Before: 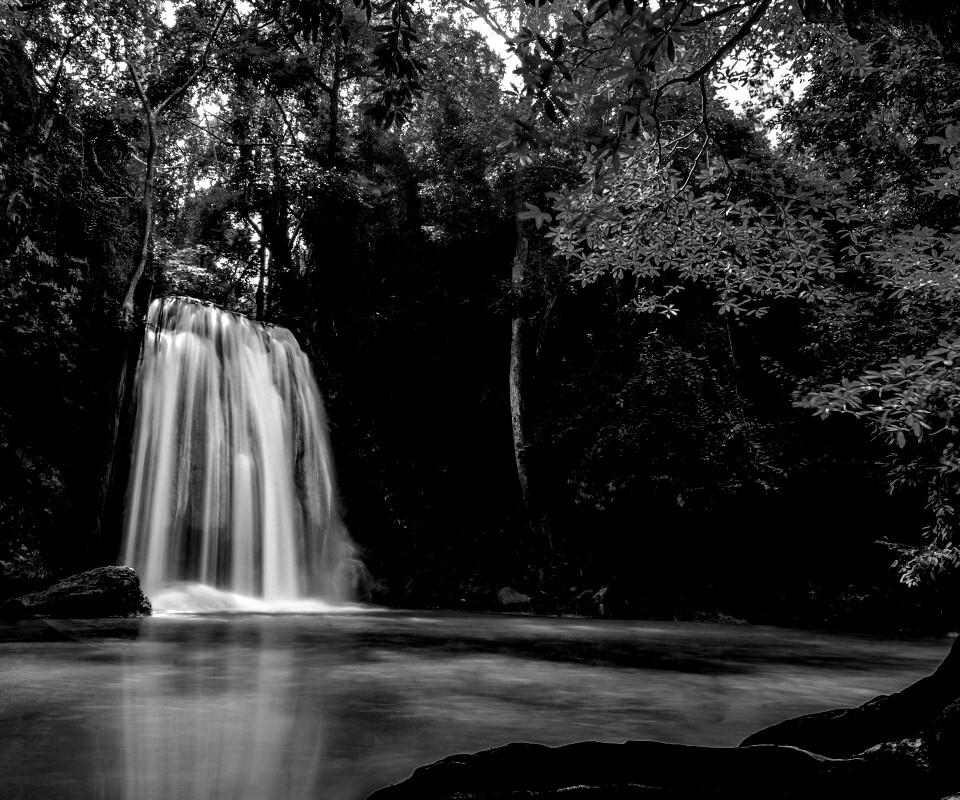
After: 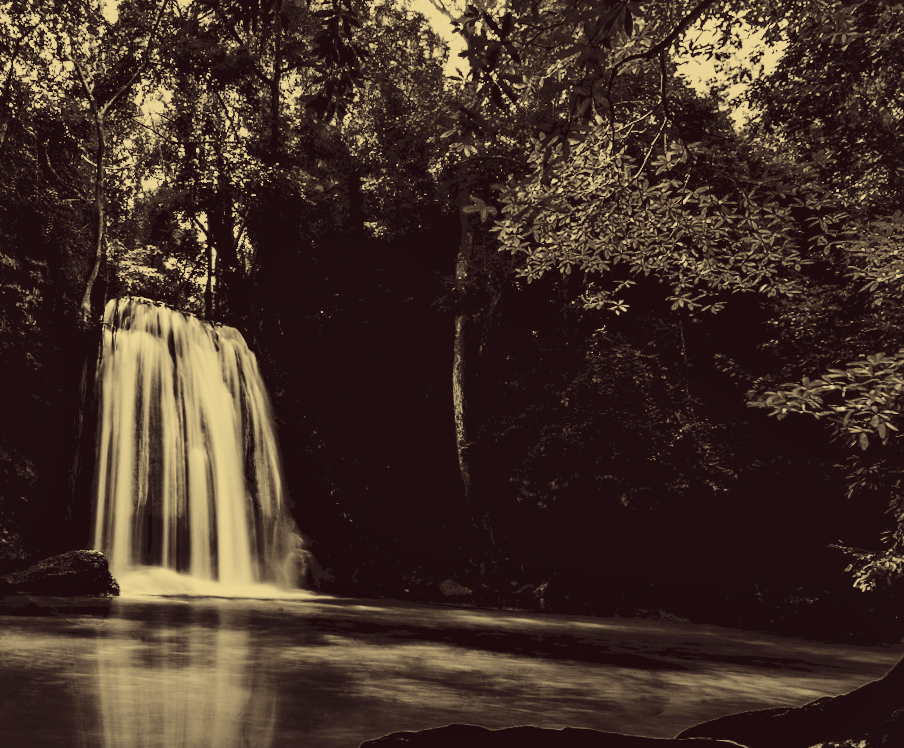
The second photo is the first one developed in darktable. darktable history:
crop and rotate: left 0.126%
contrast brightness saturation: saturation 0.1
filmic rgb: black relative exposure -6.82 EV, white relative exposure 5.89 EV, hardness 2.71
rotate and perspective: rotation 0.062°, lens shift (vertical) 0.115, lens shift (horizontal) -0.133, crop left 0.047, crop right 0.94, crop top 0.061, crop bottom 0.94
tone curve: curves: ch0 [(0, 0) (0.003, 0.108) (0.011, 0.113) (0.025, 0.113) (0.044, 0.121) (0.069, 0.132) (0.1, 0.145) (0.136, 0.158) (0.177, 0.182) (0.224, 0.215) (0.277, 0.27) (0.335, 0.341) (0.399, 0.424) (0.468, 0.528) (0.543, 0.622) (0.623, 0.721) (0.709, 0.79) (0.801, 0.846) (0.898, 0.871) (1, 1)], preserve colors none
color correction: highlights a* -0.482, highlights b* 40, shadows a* 9.8, shadows b* -0.161
local contrast: mode bilateral grid, contrast 20, coarseness 50, detail 120%, midtone range 0.2
haze removal: on, module defaults
